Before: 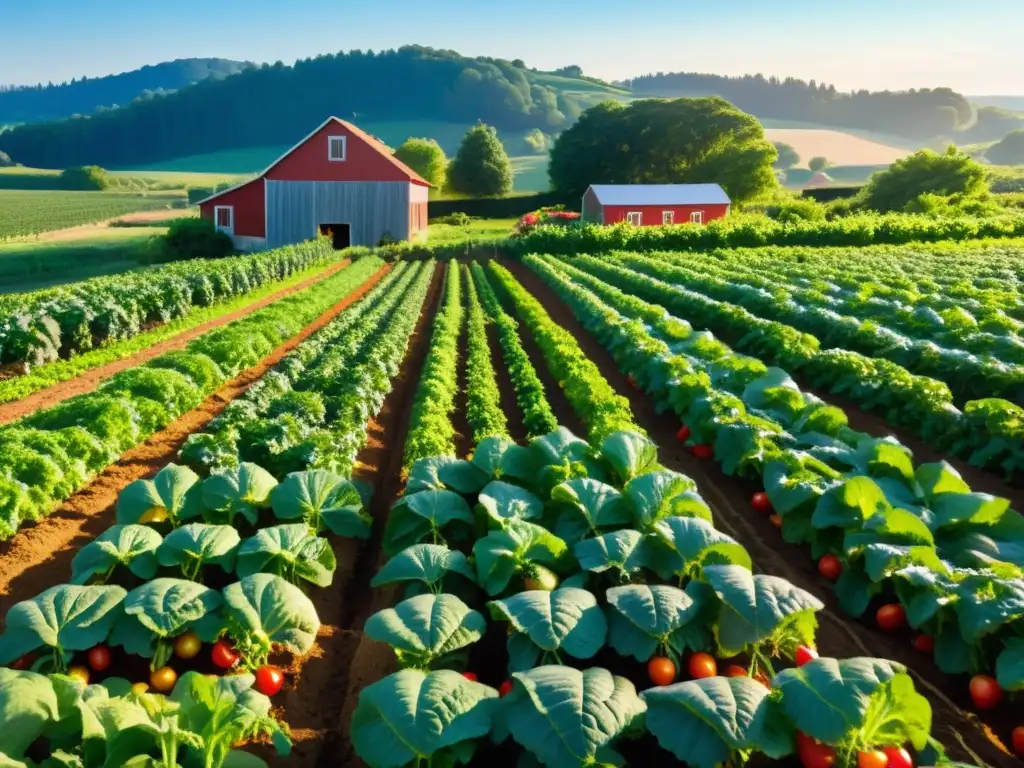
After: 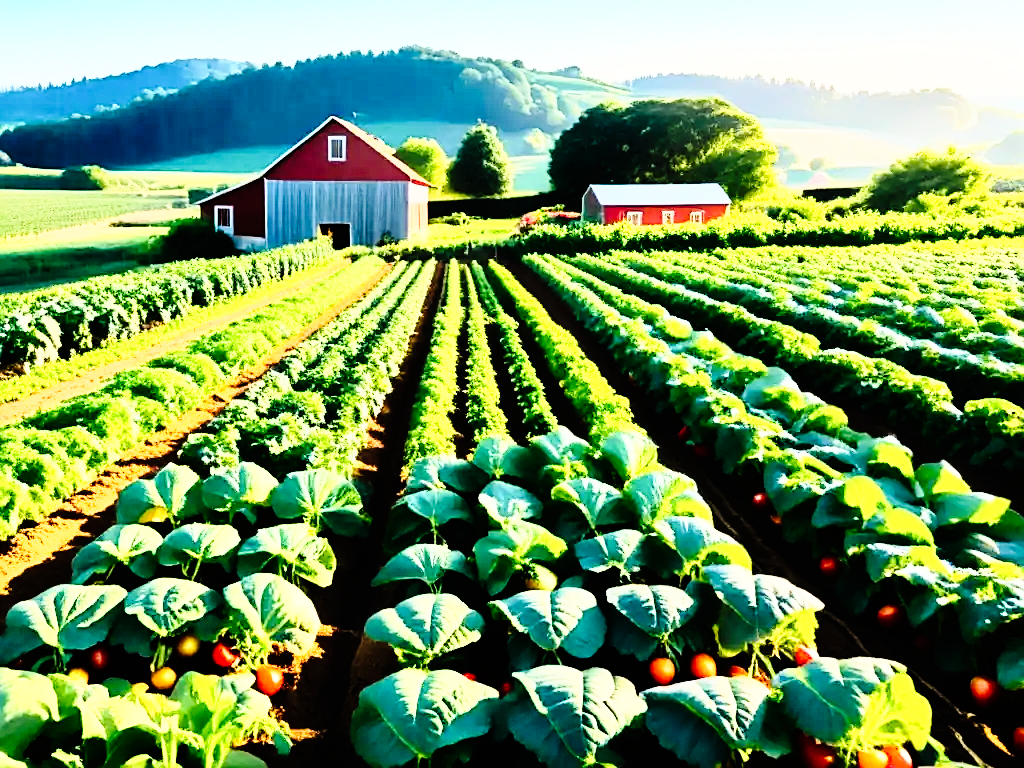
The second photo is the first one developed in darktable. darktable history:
white balance: emerald 1
tone curve: curves: ch0 [(0, 0) (0.003, 0.003) (0.011, 0.005) (0.025, 0.008) (0.044, 0.012) (0.069, 0.02) (0.1, 0.031) (0.136, 0.047) (0.177, 0.088) (0.224, 0.141) (0.277, 0.222) (0.335, 0.32) (0.399, 0.422) (0.468, 0.523) (0.543, 0.623) (0.623, 0.716) (0.709, 0.796) (0.801, 0.88) (0.898, 0.958) (1, 1)], preserve colors none
sharpen: on, module defaults
rgb curve: curves: ch0 [(0, 0) (0.21, 0.15) (0.24, 0.21) (0.5, 0.75) (0.75, 0.96) (0.89, 0.99) (1, 1)]; ch1 [(0, 0.02) (0.21, 0.13) (0.25, 0.2) (0.5, 0.67) (0.75, 0.9) (0.89, 0.97) (1, 1)]; ch2 [(0, 0.02) (0.21, 0.13) (0.25, 0.2) (0.5, 0.67) (0.75, 0.9) (0.89, 0.97) (1, 1)], compensate middle gray true
